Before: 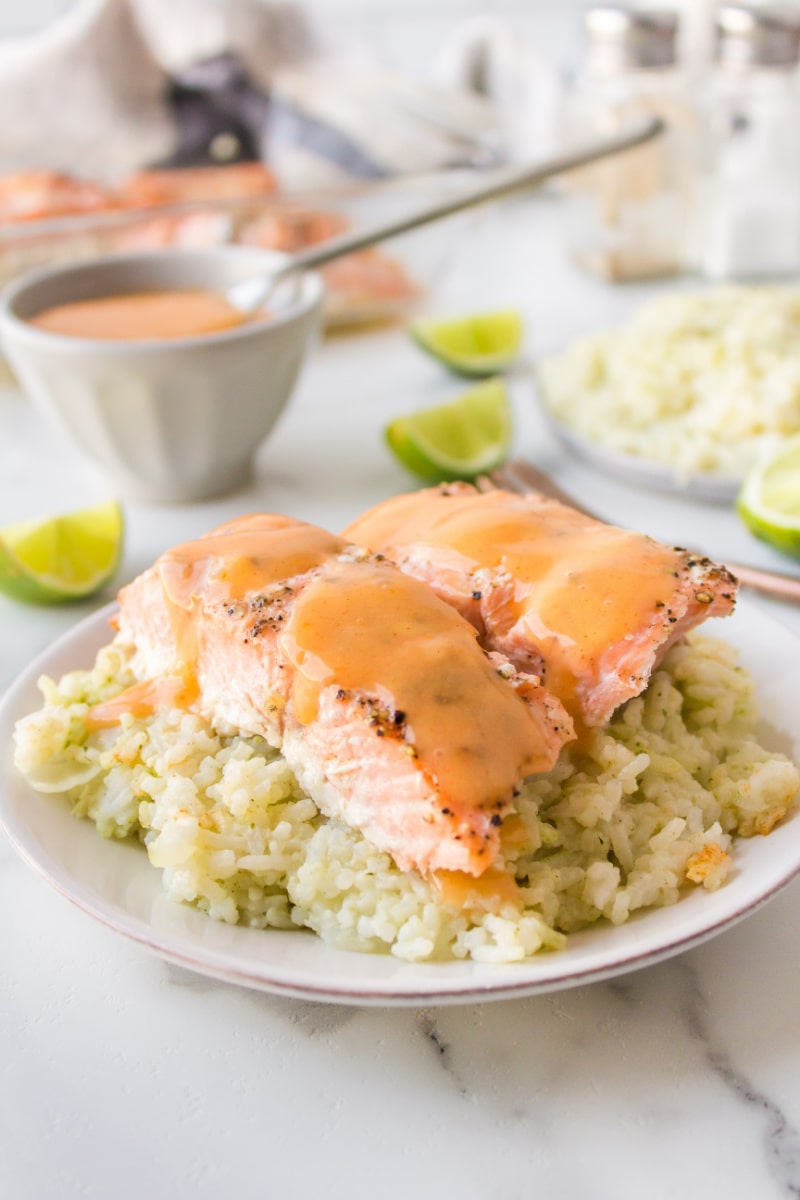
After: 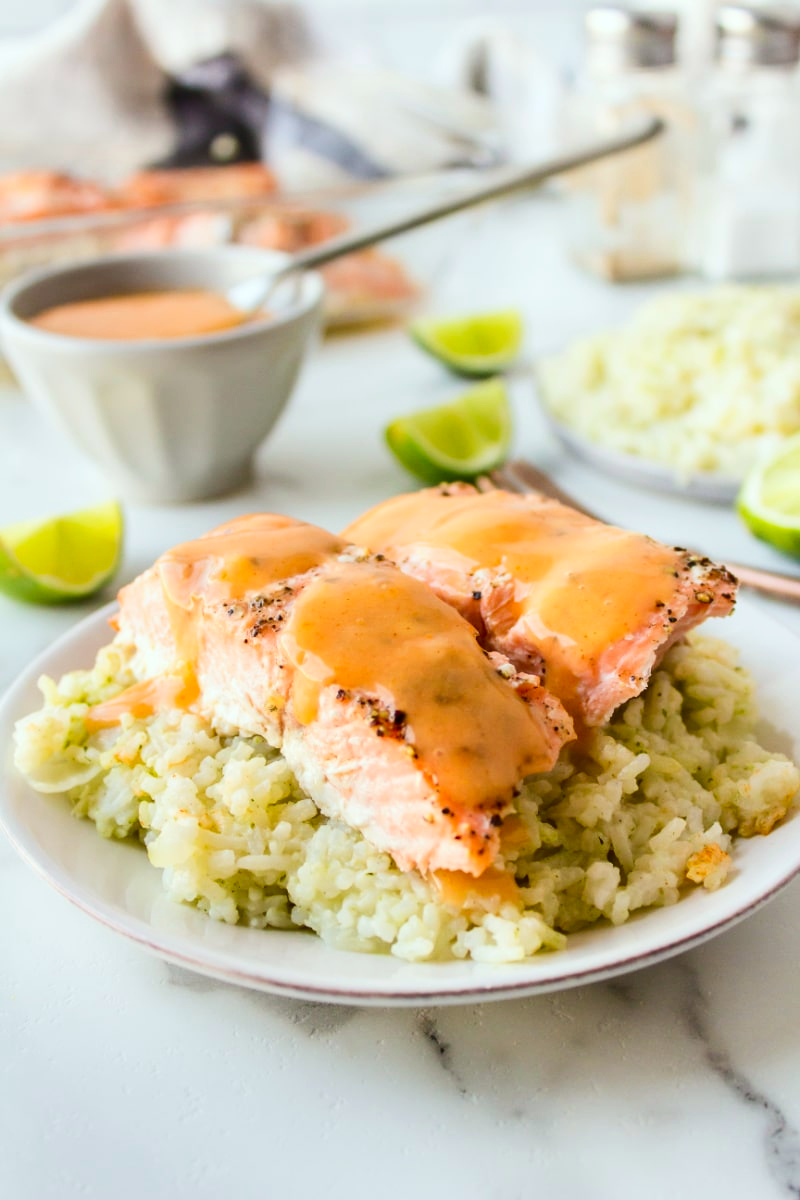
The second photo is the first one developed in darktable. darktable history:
contrast brightness saturation: contrast 0.19, brightness -0.113, saturation 0.205
color calibration: illuminant Planckian (black body), x 0.351, y 0.353, temperature 4760.99 K
